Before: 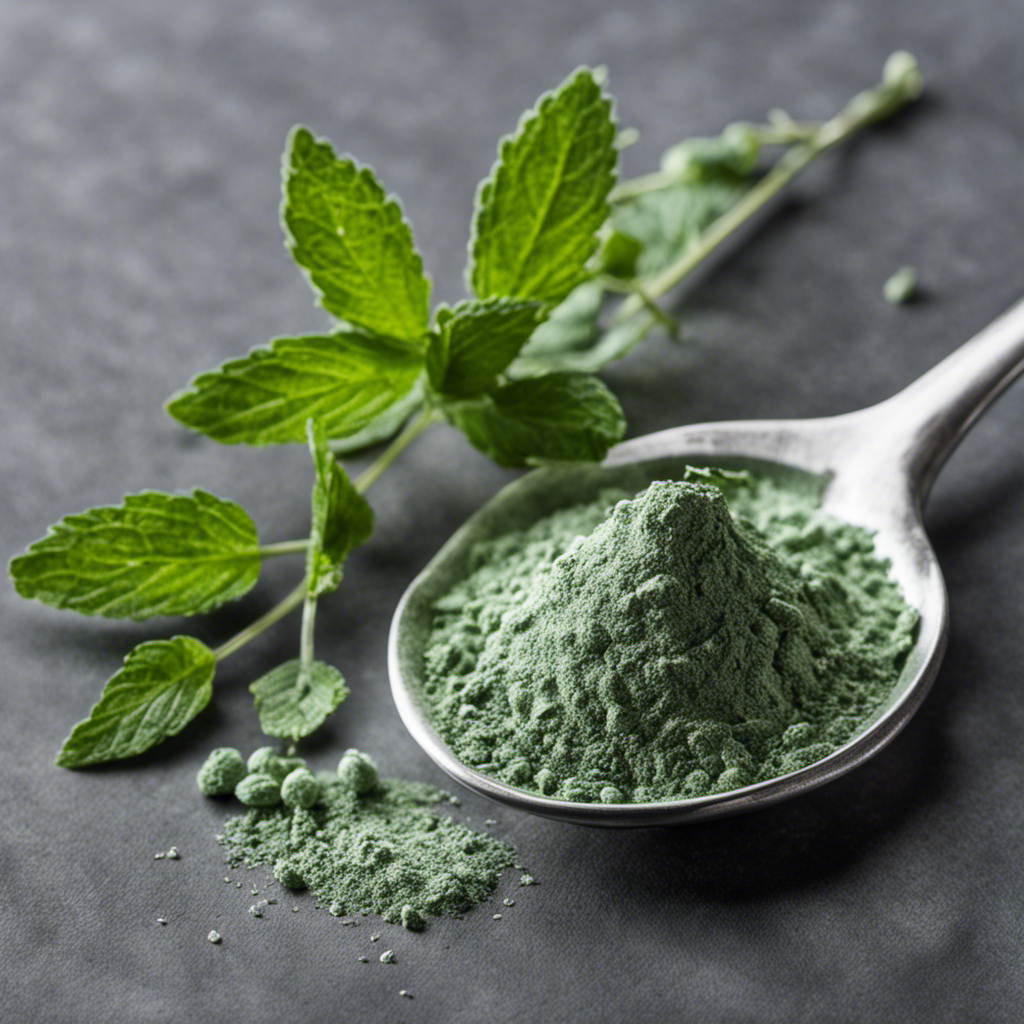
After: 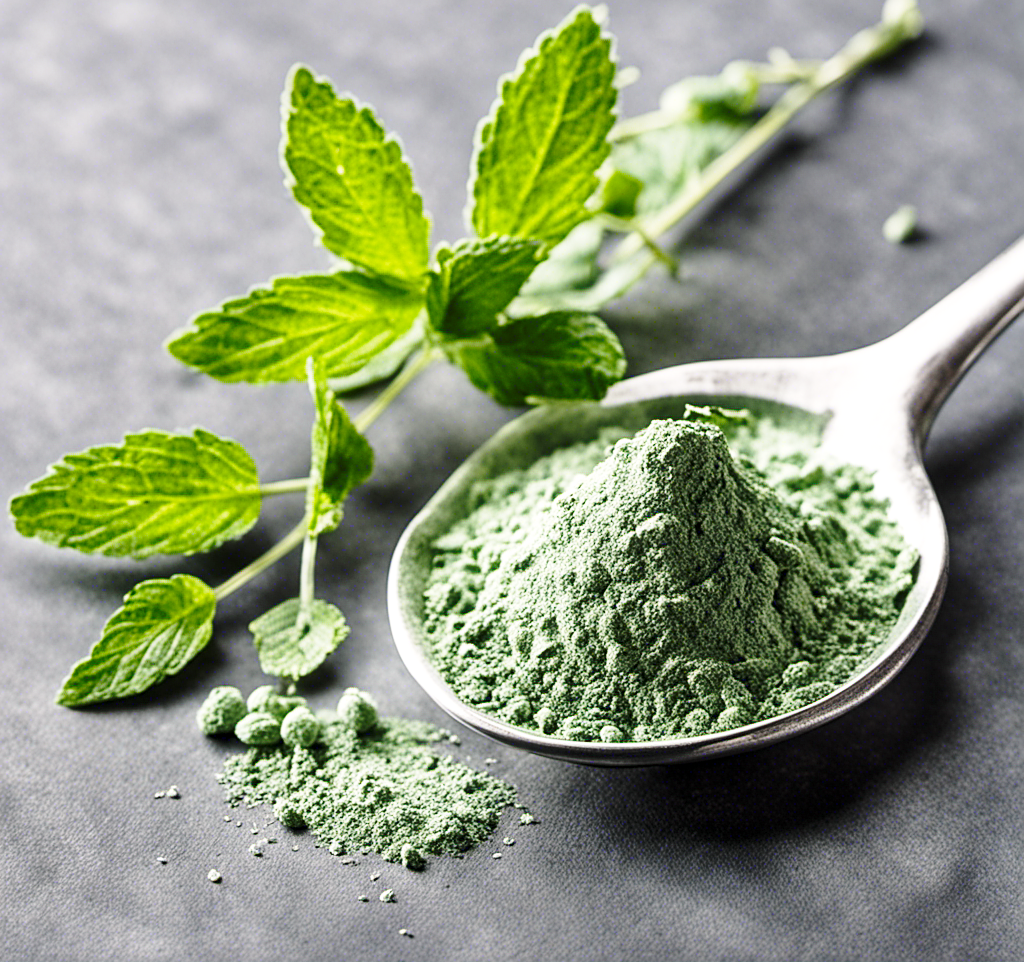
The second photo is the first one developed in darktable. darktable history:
exposure: black level correction 0.001, exposure 0.298 EV, compensate exposure bias true, compensate highlight preservation false
base curve: curves: ch0 [(0, 0) (0.028, 0.03) (0.121, 0.232) (0.46, 0.748) (0.859, 0.968) (1, 1)], preserve colors none
color balance rgb: power › luminance 3.457%, power › hue 229.15°, highlights gain › chroma 1.347%, highlights gain › hue 55.59°, perceptual saturation grading › global saturation 0.448%
crop and rotate: top 6.029%
sharpen: on, module defaults
